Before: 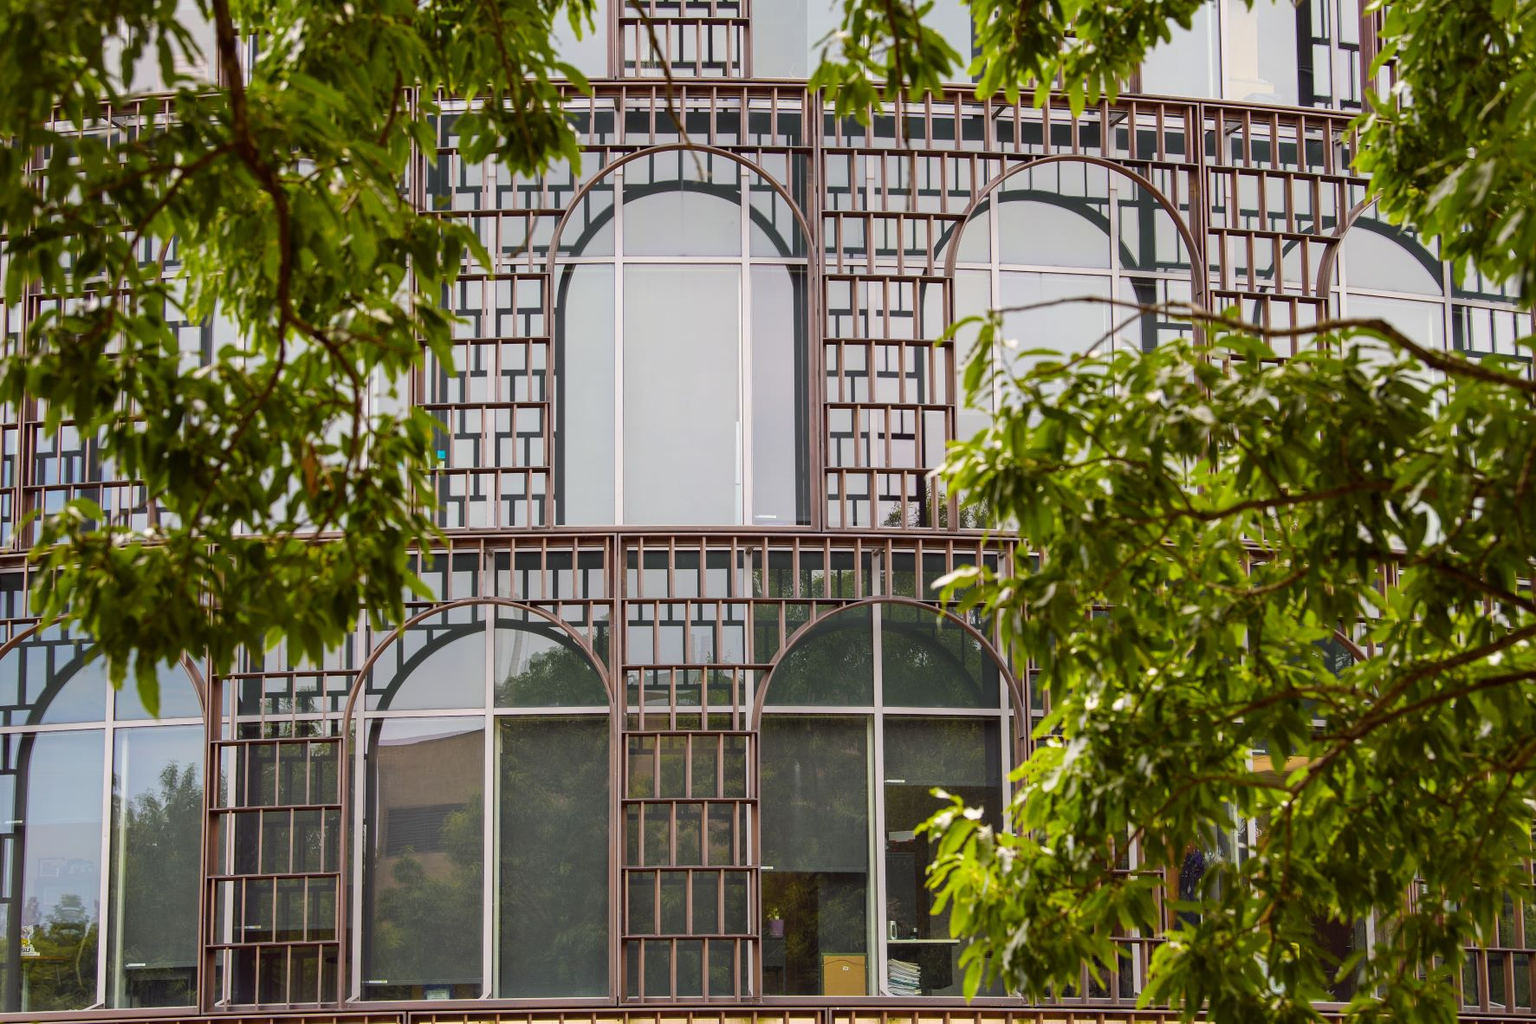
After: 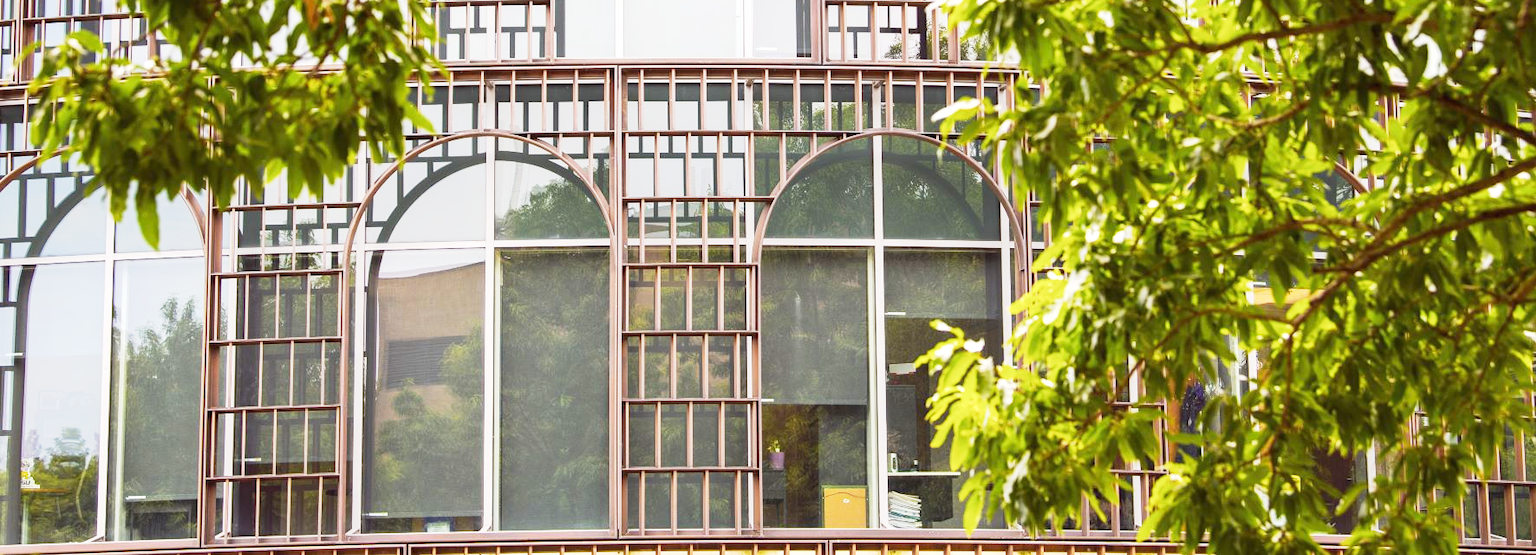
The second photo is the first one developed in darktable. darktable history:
crop and rotate: top 45.759%, right 0.006%
exposure: black level correction 0, exposure 1.097 EV, compensate highlight preservation false
base curve: curves: ch0 [(0, 0) (0.088, 0.125) (0.176, 0.251) (0.354, 0.501) (0.613, 0.749) (1, 0.877)], preserve colors none
